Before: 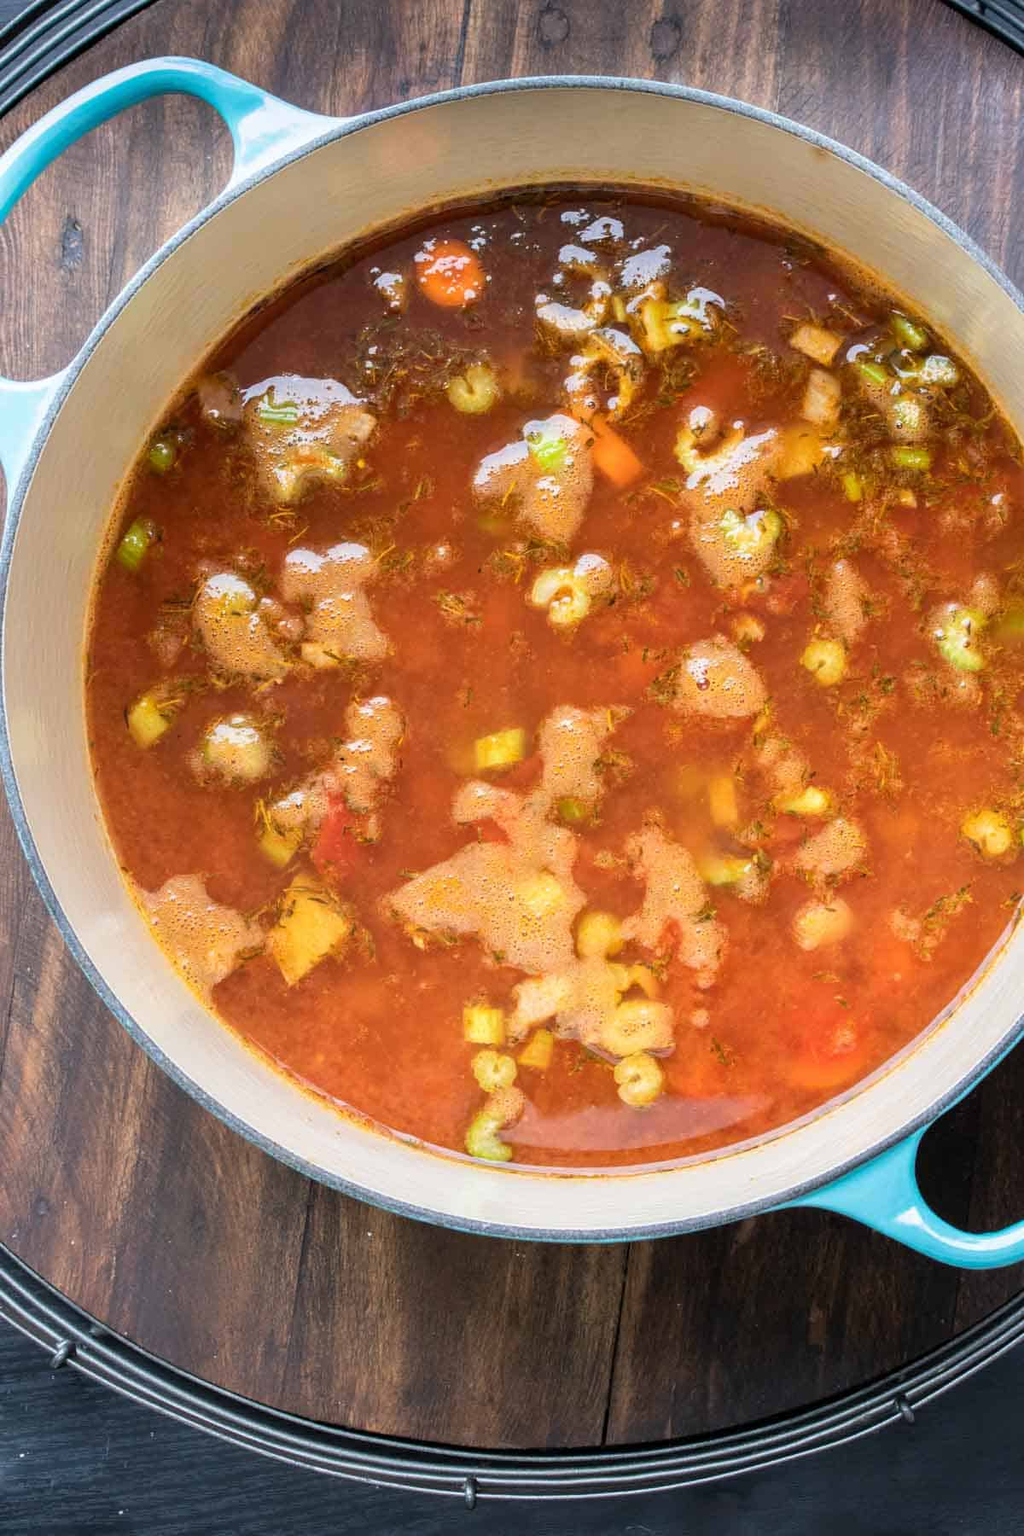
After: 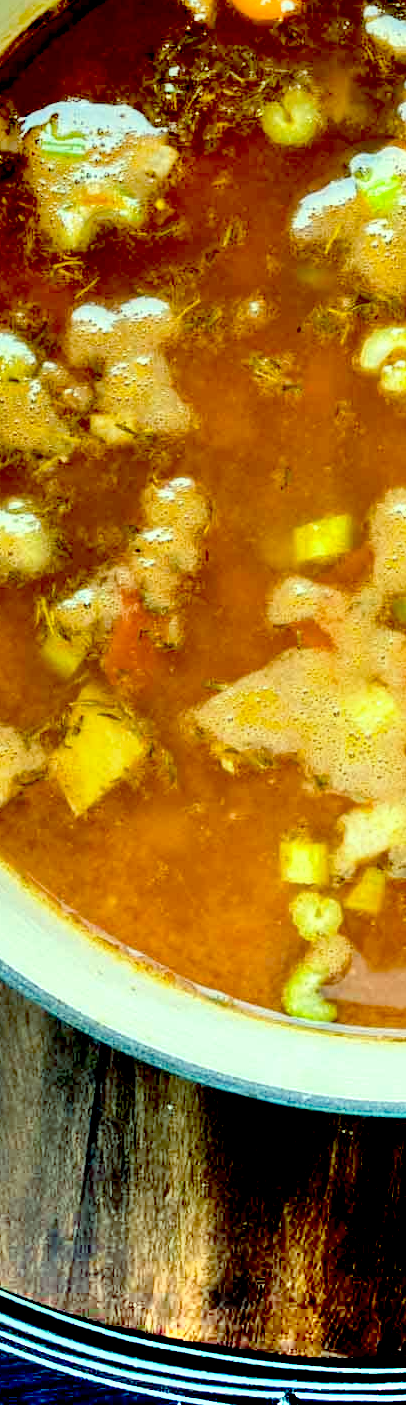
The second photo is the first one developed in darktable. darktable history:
exposure: black level correction 0.055, exposure -0.034 EV, compensate highlight preservation false
shadows and highlights: radius 111.58, shadows 50.83, white point adjustment 9.15, highlights -2.98, soften with gaussian
crop and rotate: left 21.933%, top 18.888%, right 44.189%, bottom 3.004%
color correction: highlights a* -20.05, highlights b* 9.8, shadows a* -20.56, shadows b* -10.08
